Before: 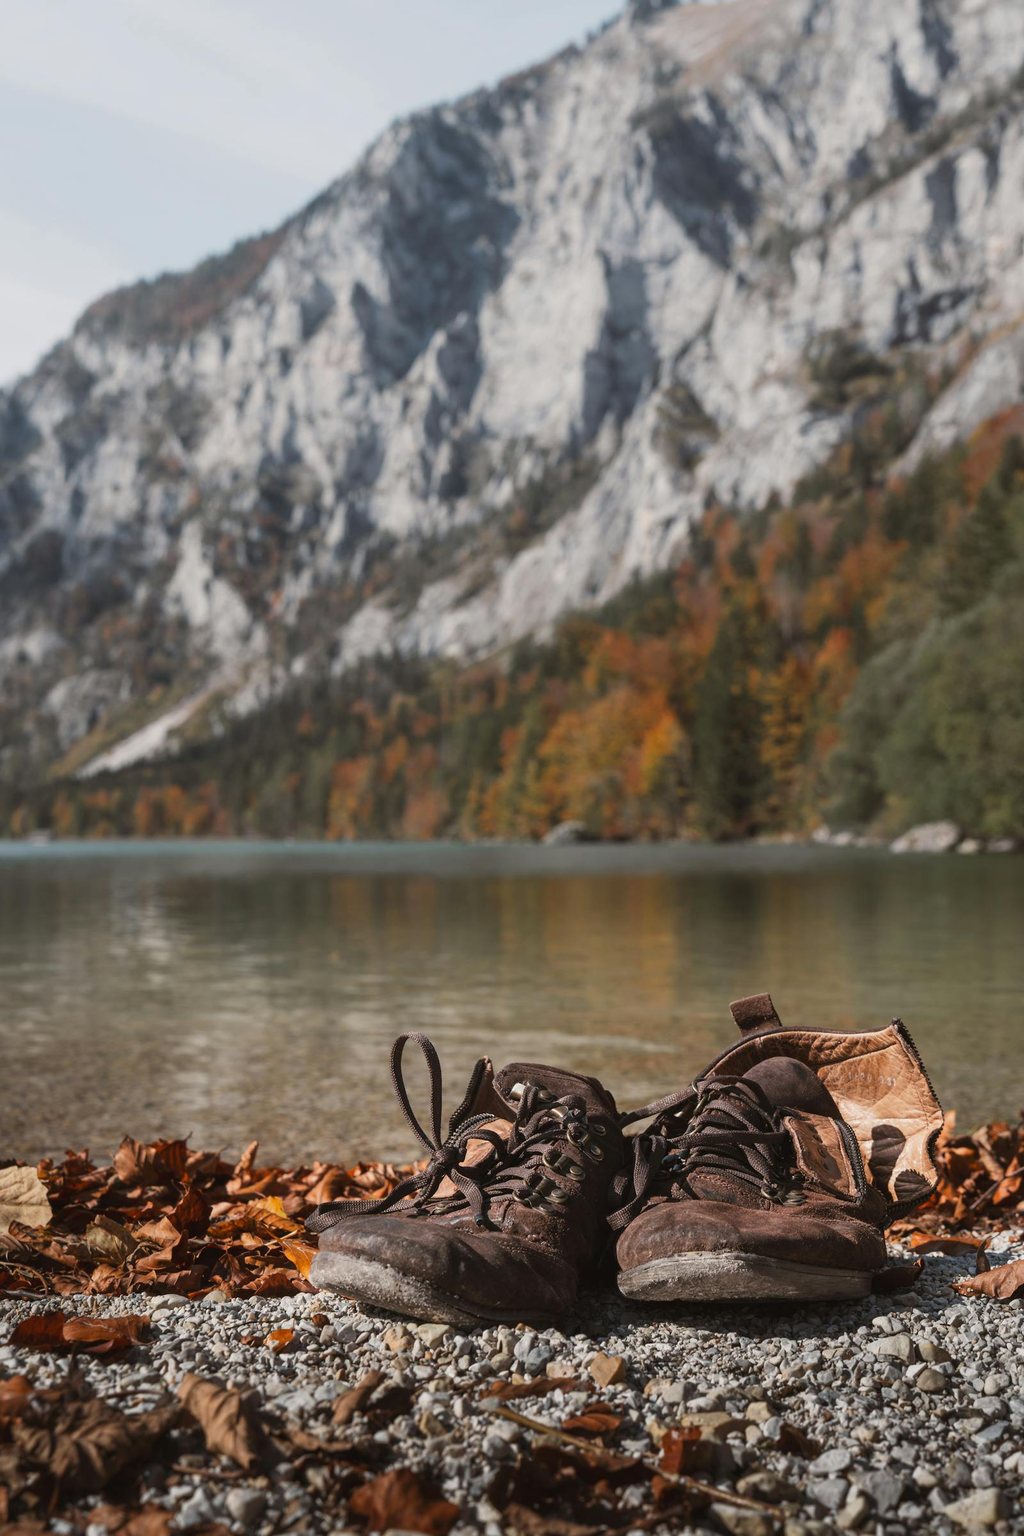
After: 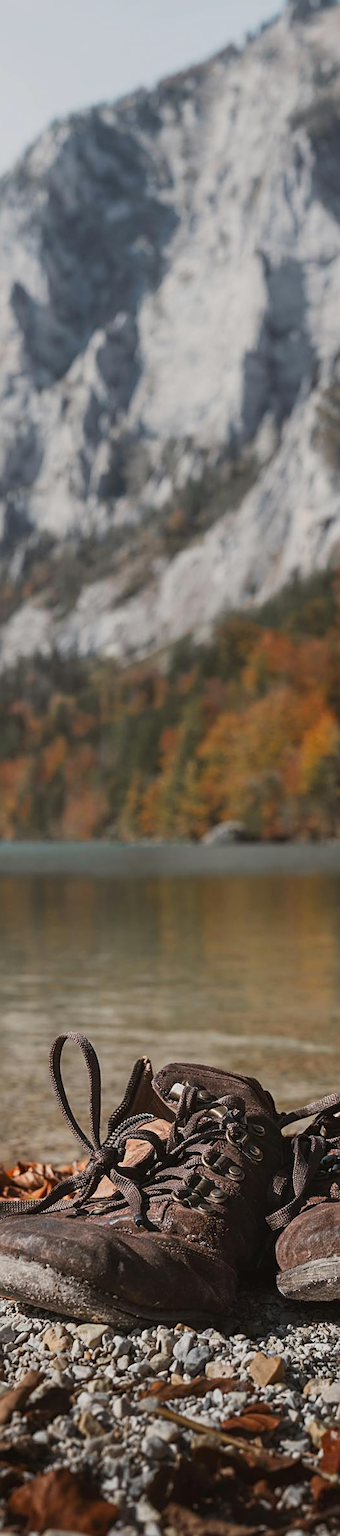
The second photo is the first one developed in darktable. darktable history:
sharpen: on, module defaults
crop: left 33.36%, right 33.36%
sigmoid: contrast 1.22, skew 0.65
